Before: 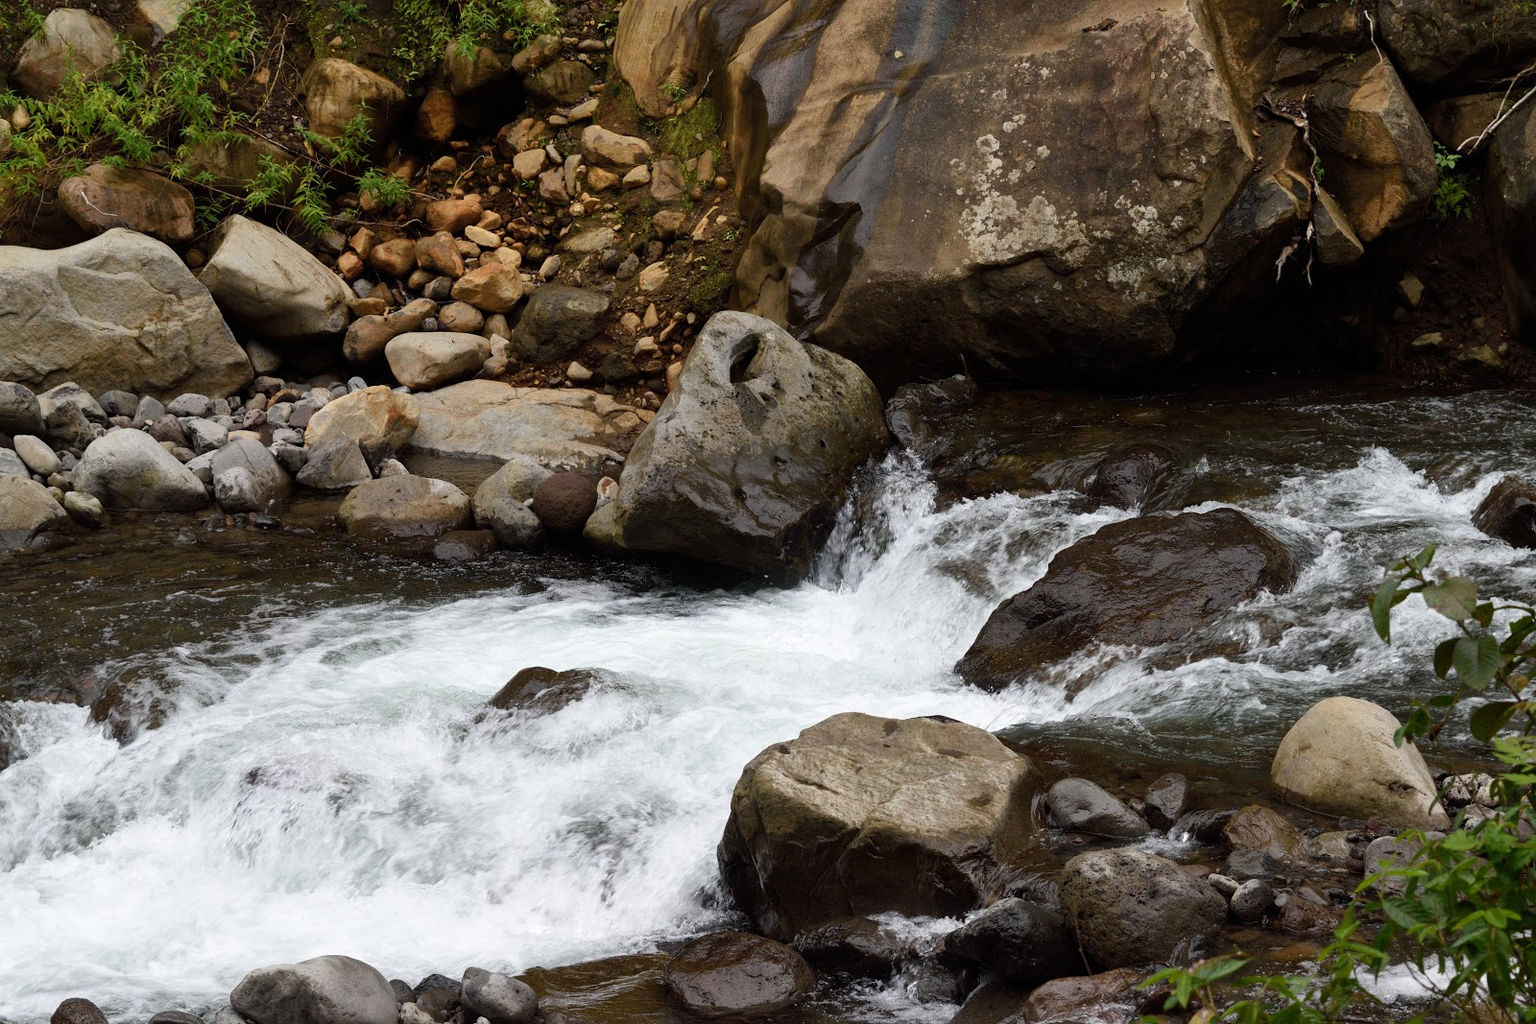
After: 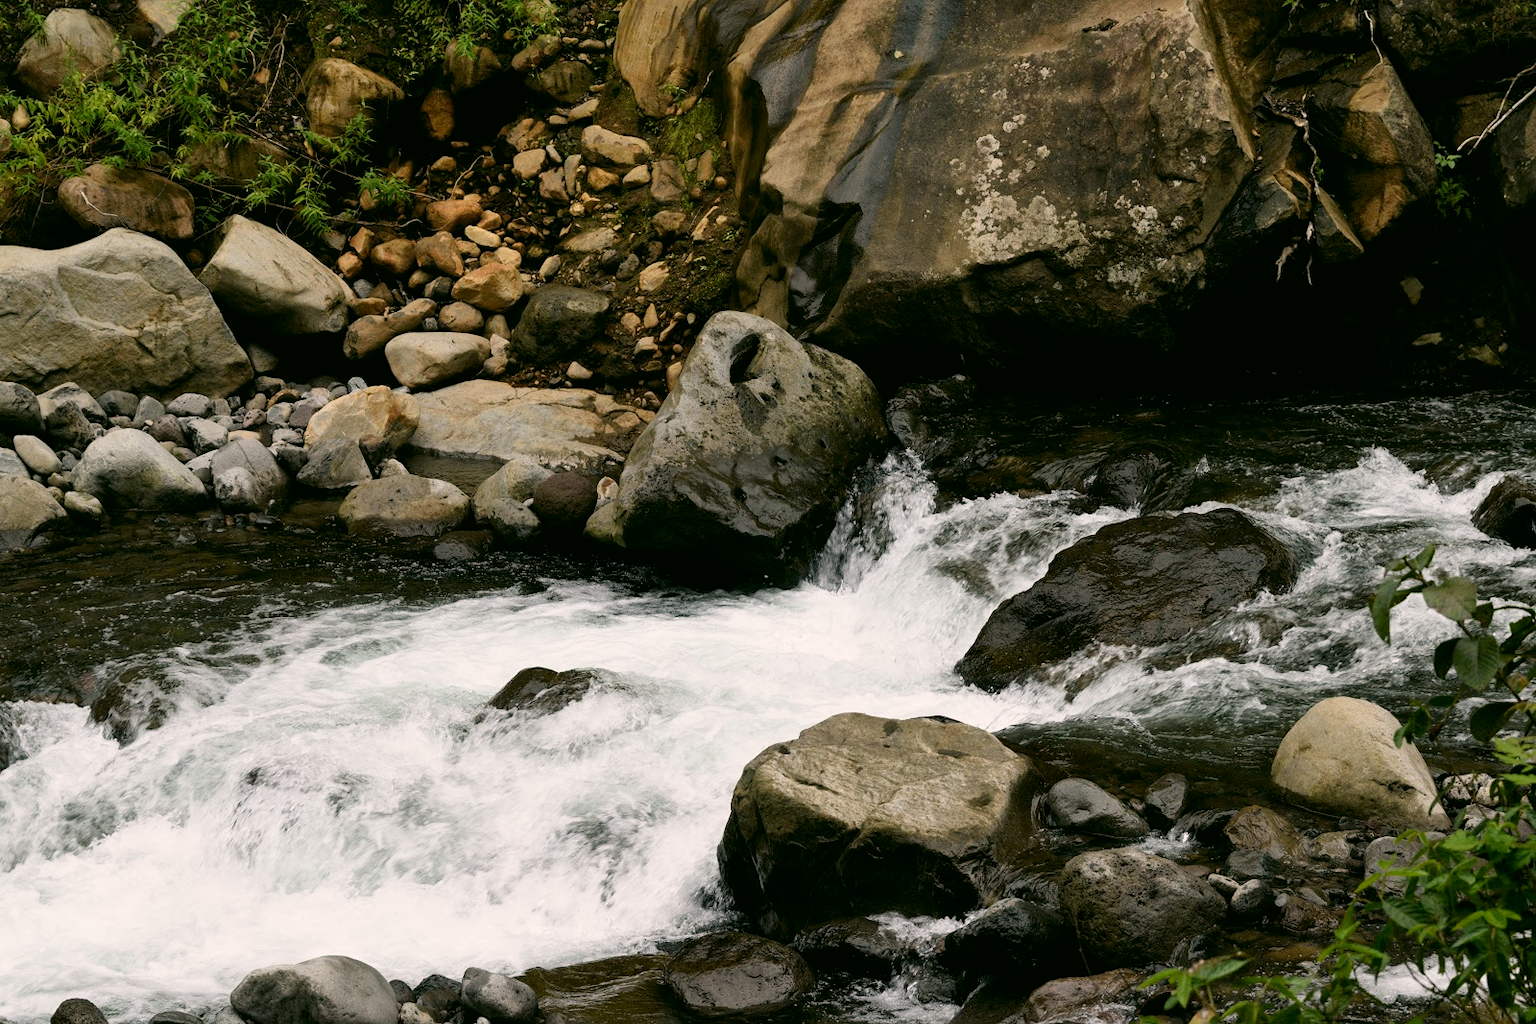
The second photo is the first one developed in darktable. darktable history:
filmic rgb: black relative exposure -12.05 EV, white relative exposure 2.81 EV, threshold 3.04 EV, target black luminance 0%, hardness 8.14, latitude 70.41%, contrast 1.138, highlights saturation mix 10.06%, shadows ↔ highlights balance -0.387%, enable highlight reconstruction true
color correction: highlights a* 4.19, highlights b* 4.96, shadows a* -7.58, shadows b* 4.96
